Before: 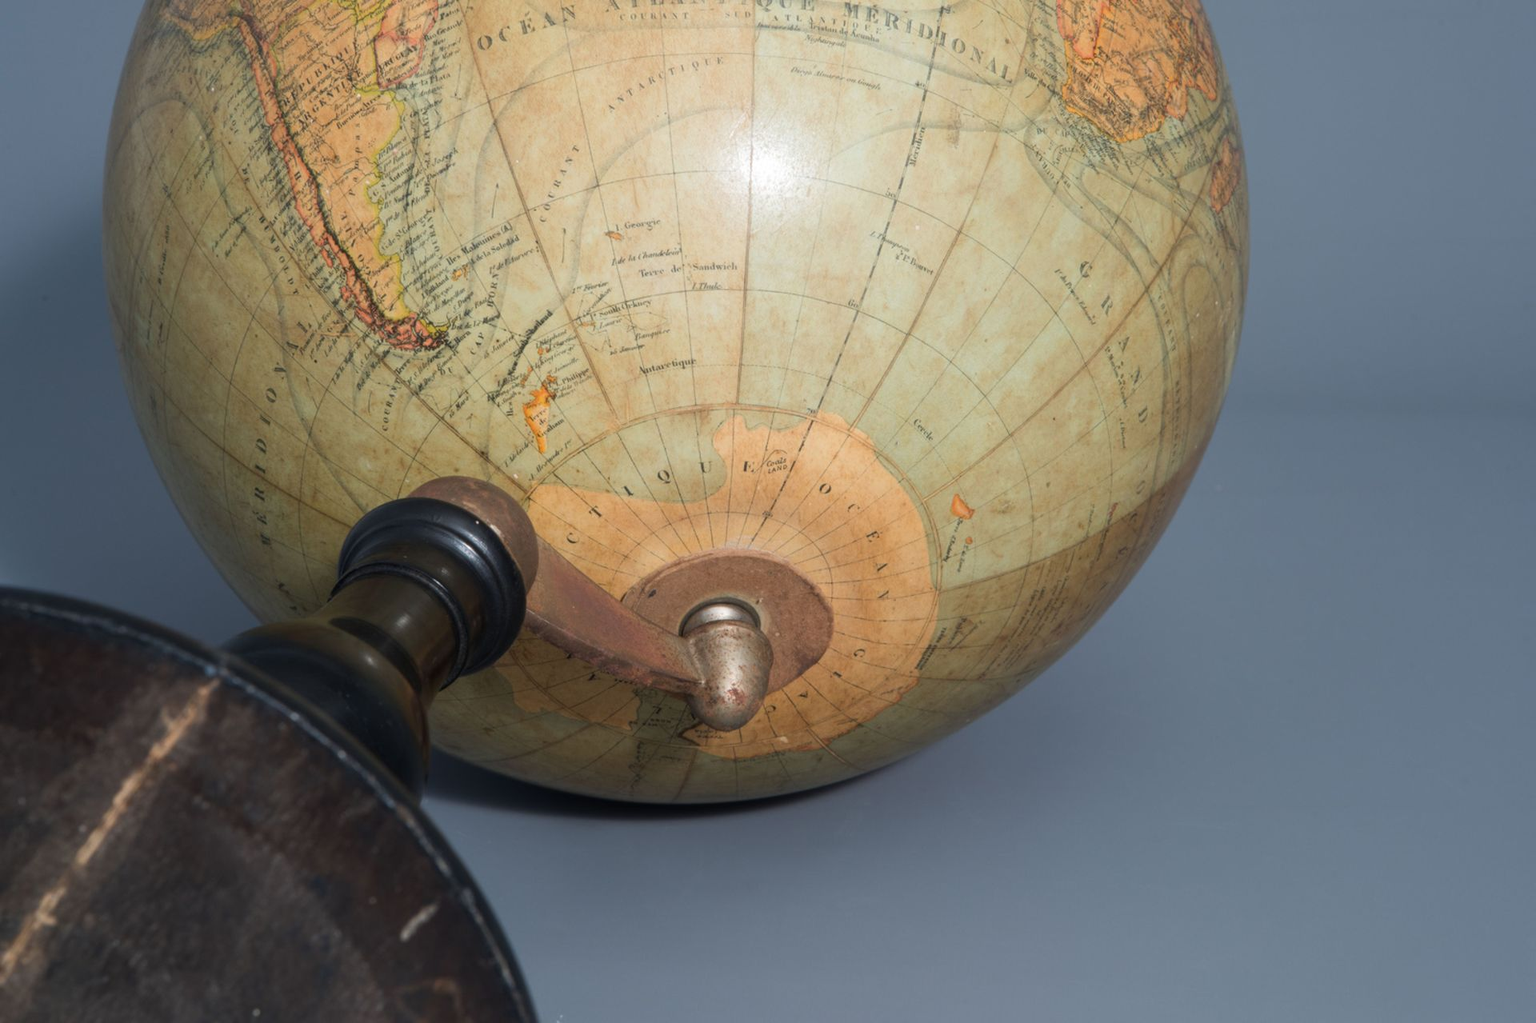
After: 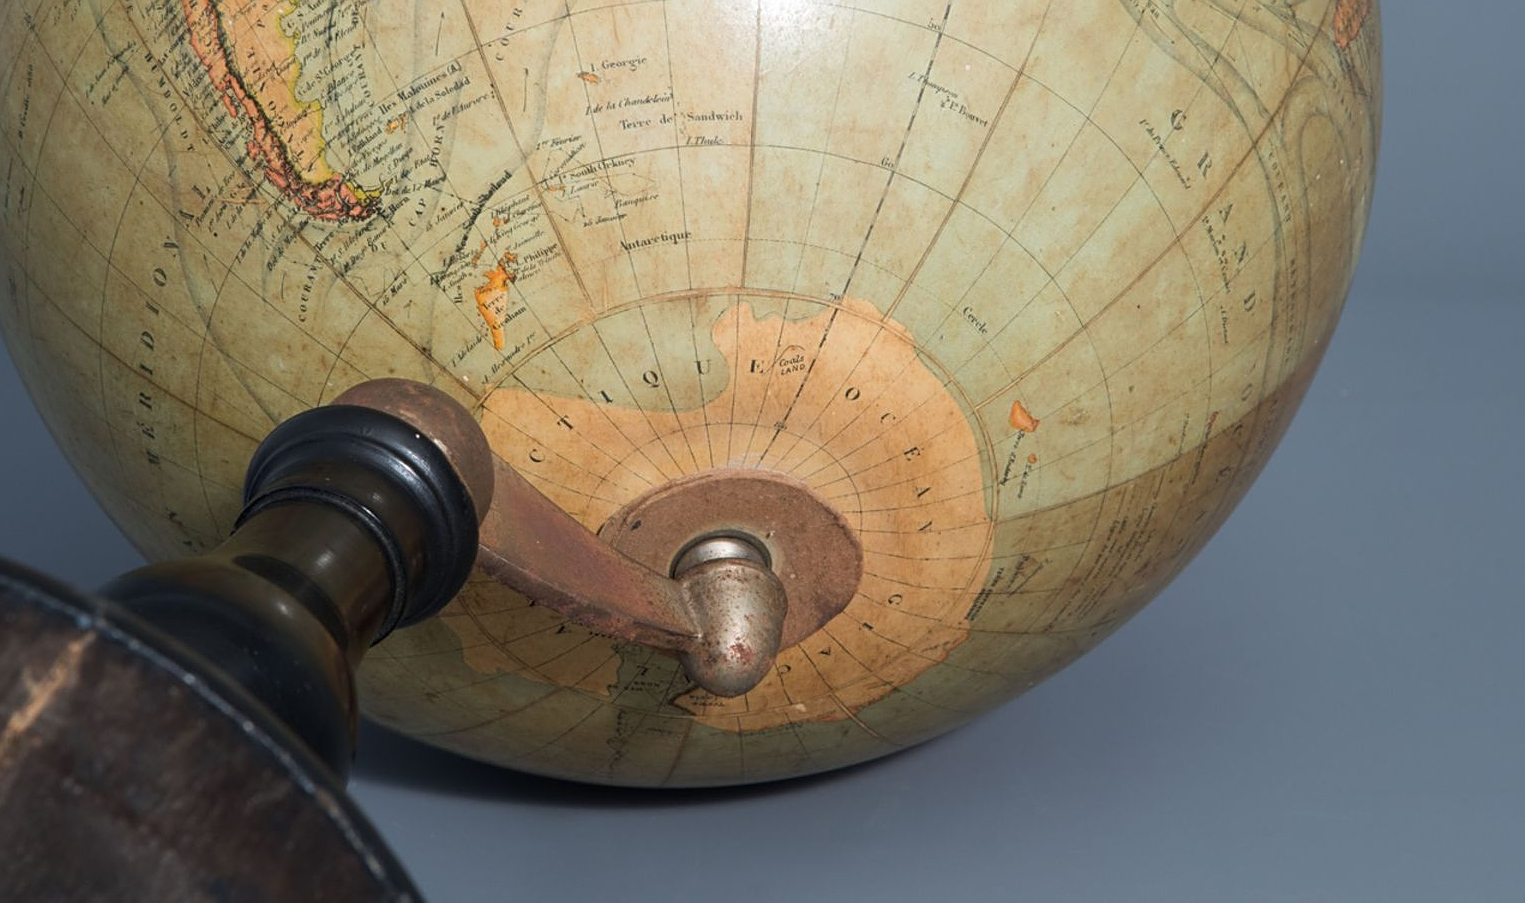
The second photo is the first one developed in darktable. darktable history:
sharpen: on, module defaults
exposure: compensate highlight preservation false
crop: left 9.345%, top 17.028%, right 11.194%, bottom 12.322%
